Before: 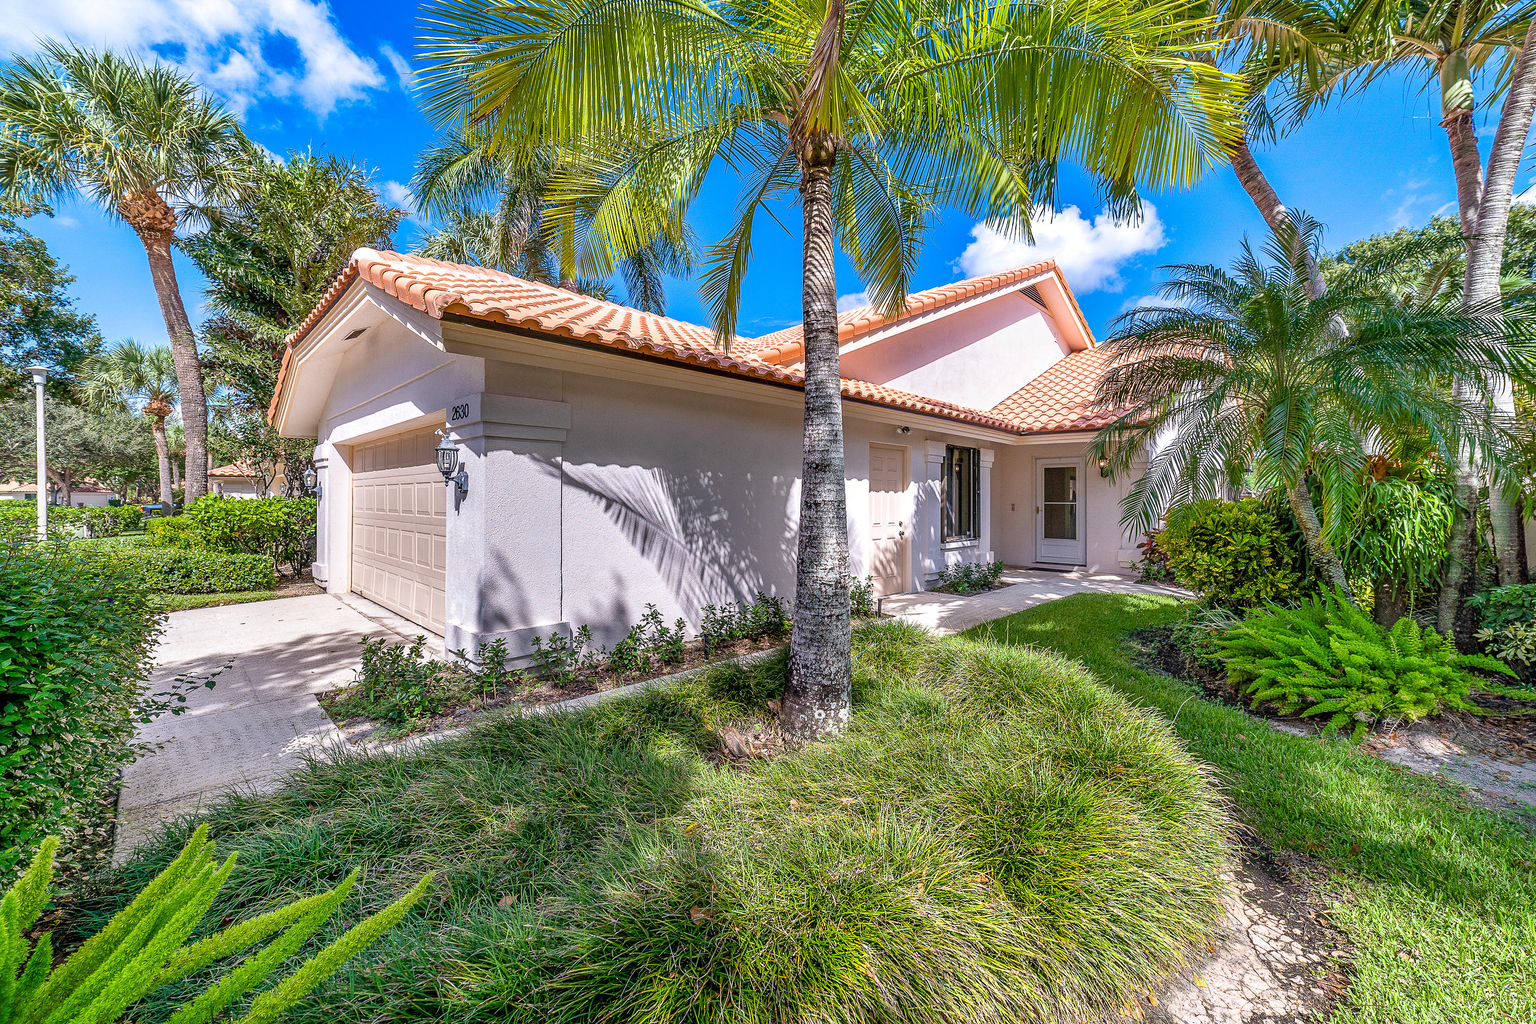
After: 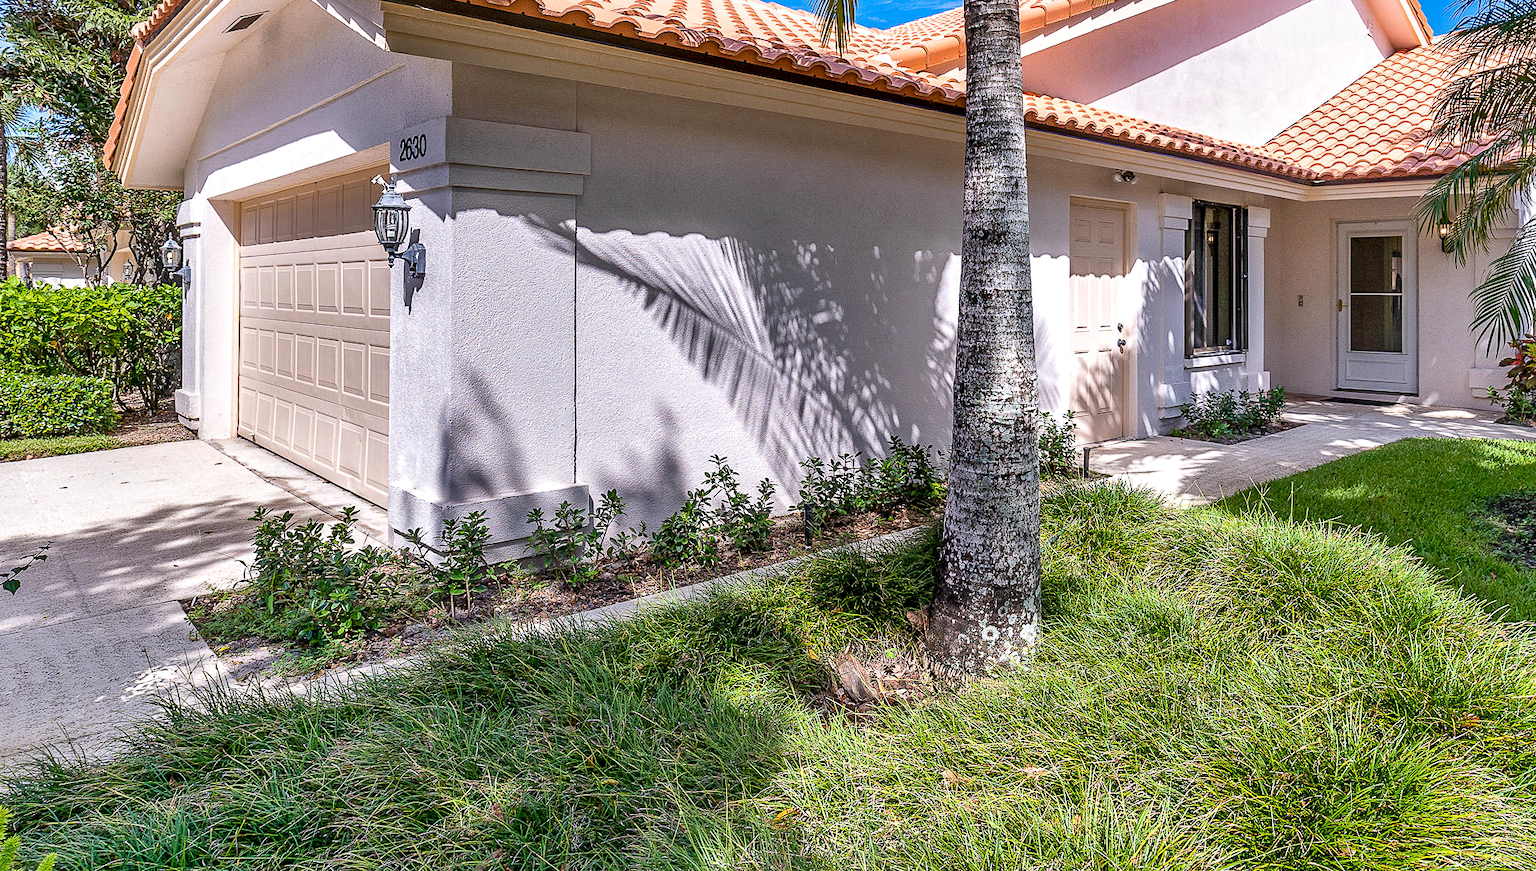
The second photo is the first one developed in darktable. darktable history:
crop: left 13.242%, top 31.273%, right 24.491%, bottom 15.721%
local contrast: mode bilateral grid, contrast 20, coarseness 49, detail 132%, midtone range 0.2
